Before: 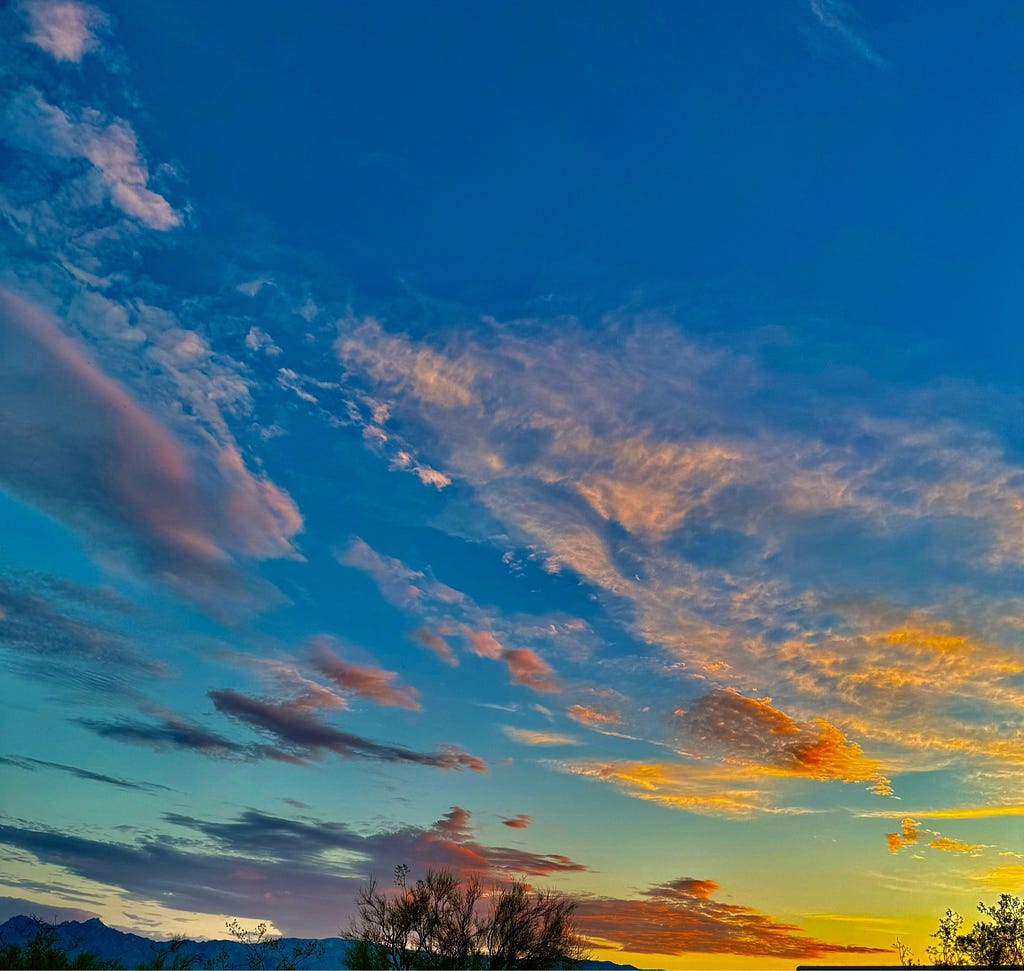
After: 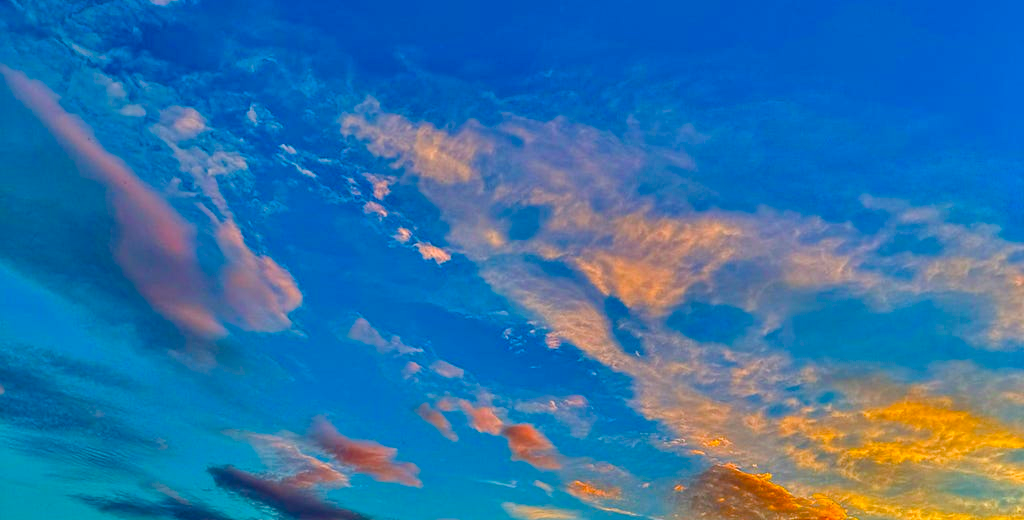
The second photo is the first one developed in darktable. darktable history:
exposure: exposure -0.069 EV, compensate exposure bias true, compensate highlight preservation false
crop and rotate: top 23.135%, bottom 23.294%
color balance rgb: perceptual saturation grading › global saturation 20%, perceptual saturation grading › highlights -25.896%, perceptual saturation grading › shadows 50.141%, global vibrance 30.255%, contrast 10.23%
contrast brightness saturation: contrast 0.074, brightness 0.079, saturation 0.176
